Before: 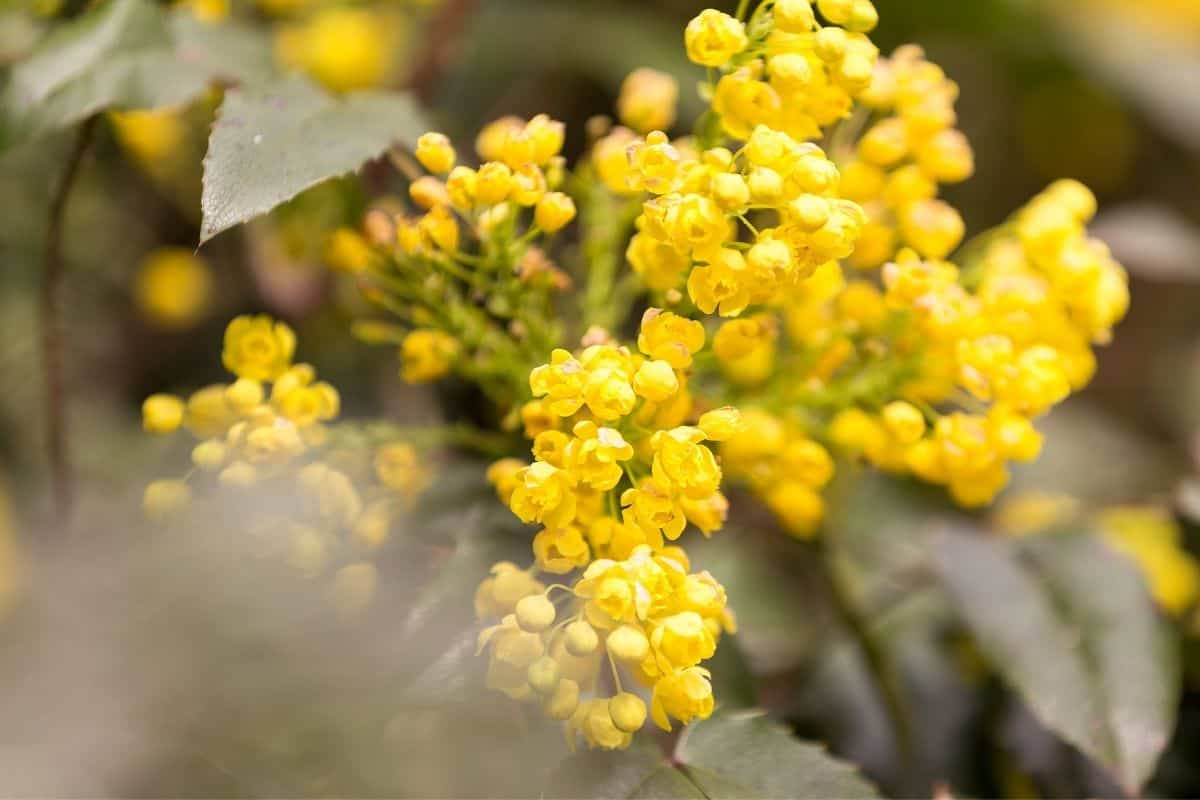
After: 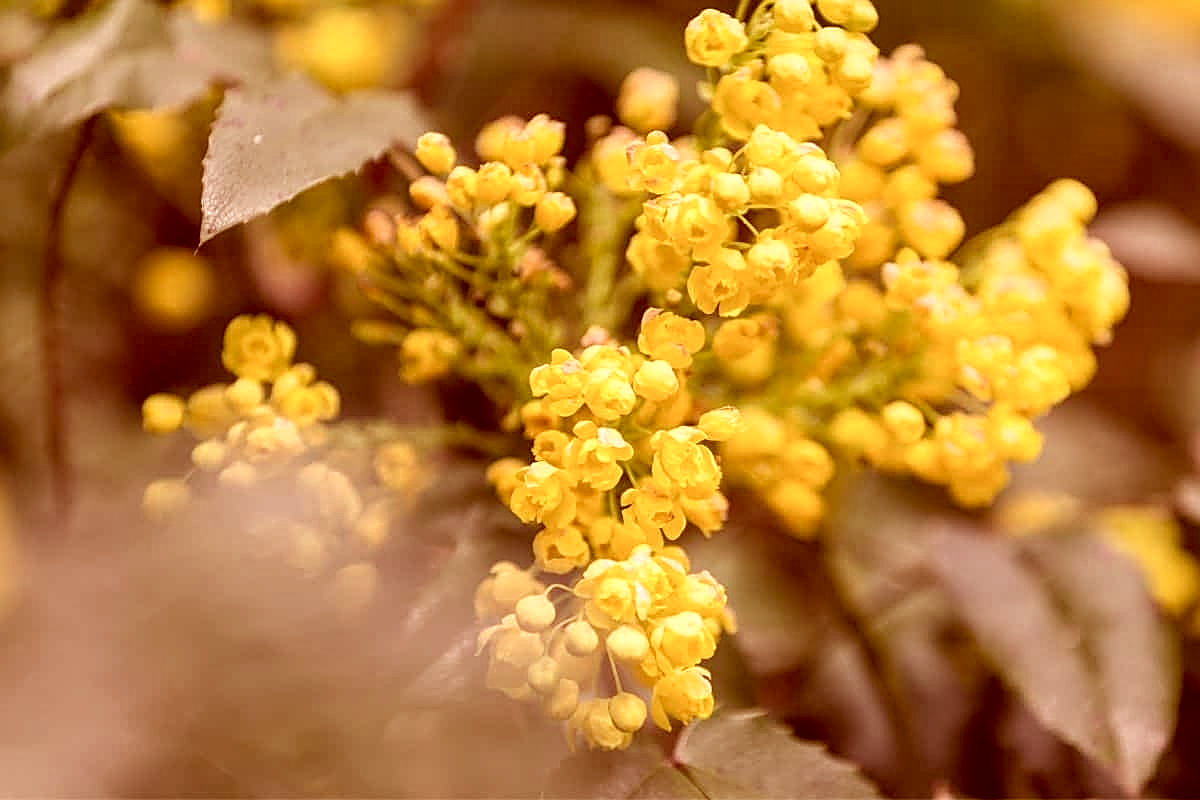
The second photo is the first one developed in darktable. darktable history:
color correction: highlights a* 9.03, highlights b* 8.71, shadows a* 40, shadows b* 40, saturation 0.8
local contrast: on, module defaults
sharpen: on, module defaults
